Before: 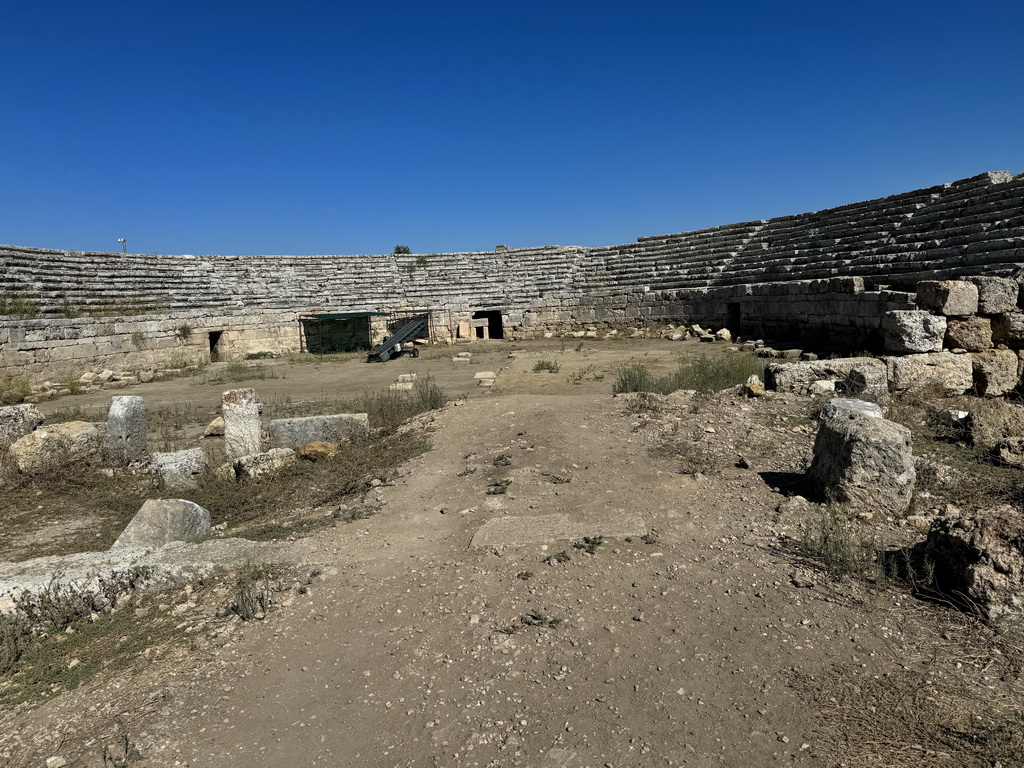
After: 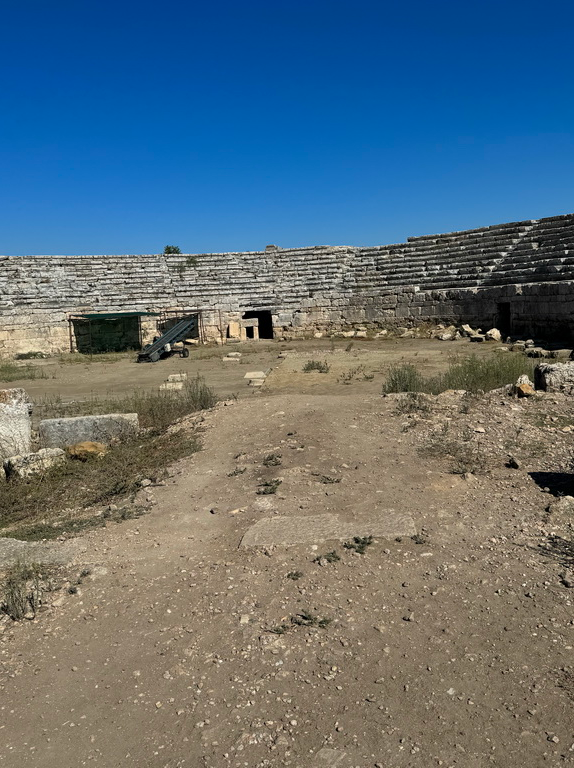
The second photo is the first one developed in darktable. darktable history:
crop and rotate: left 22.462%, right 21.406%
